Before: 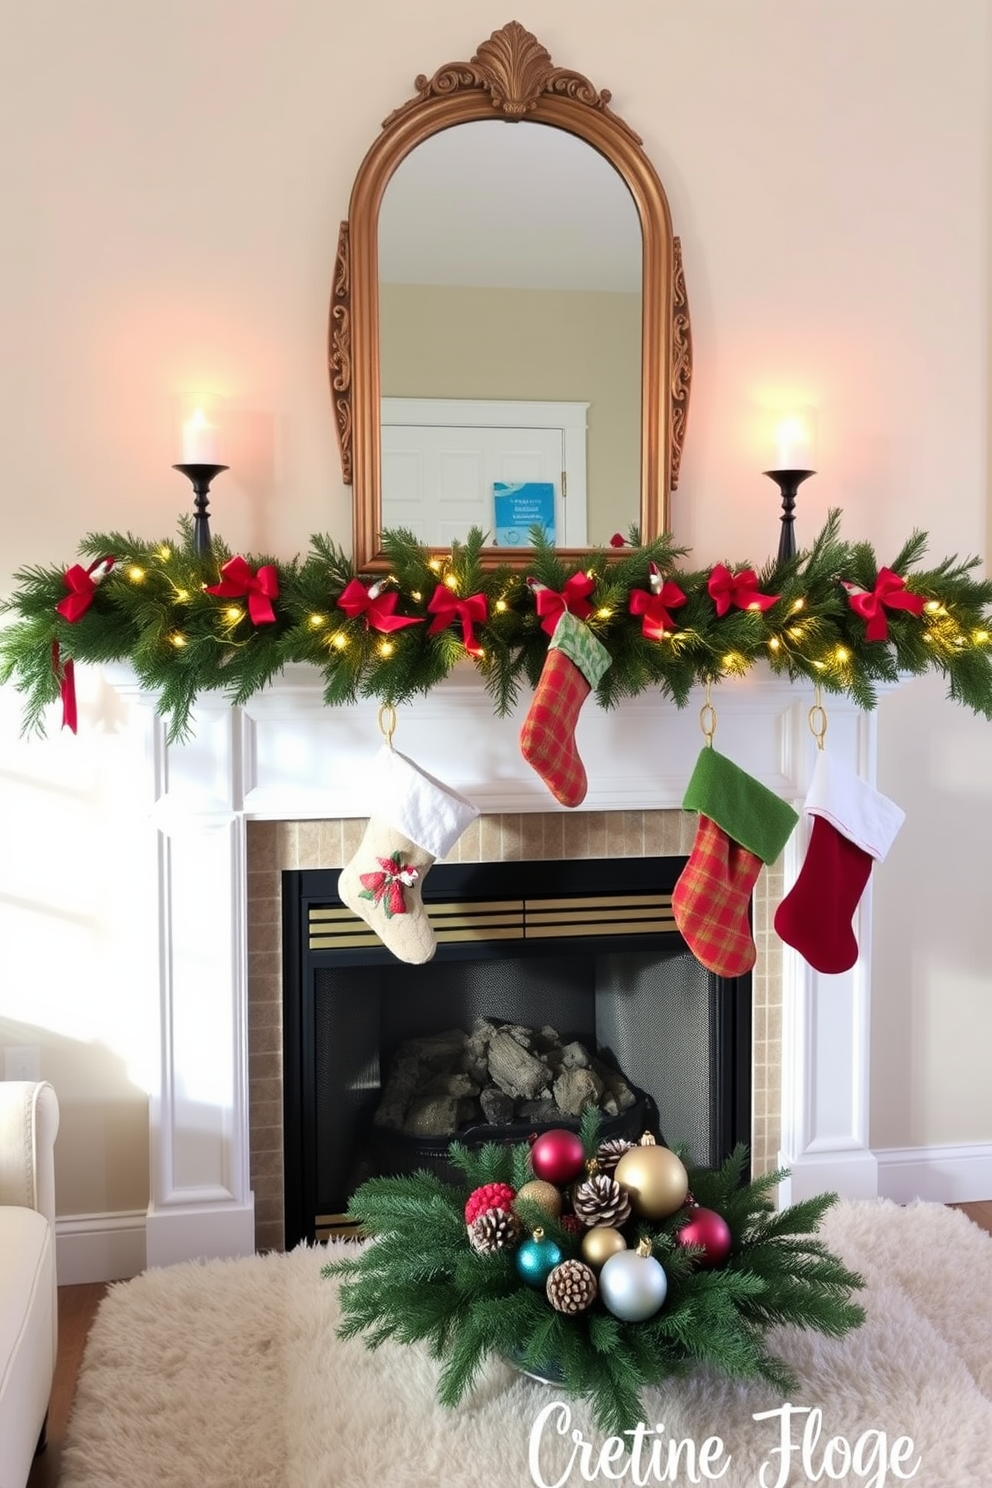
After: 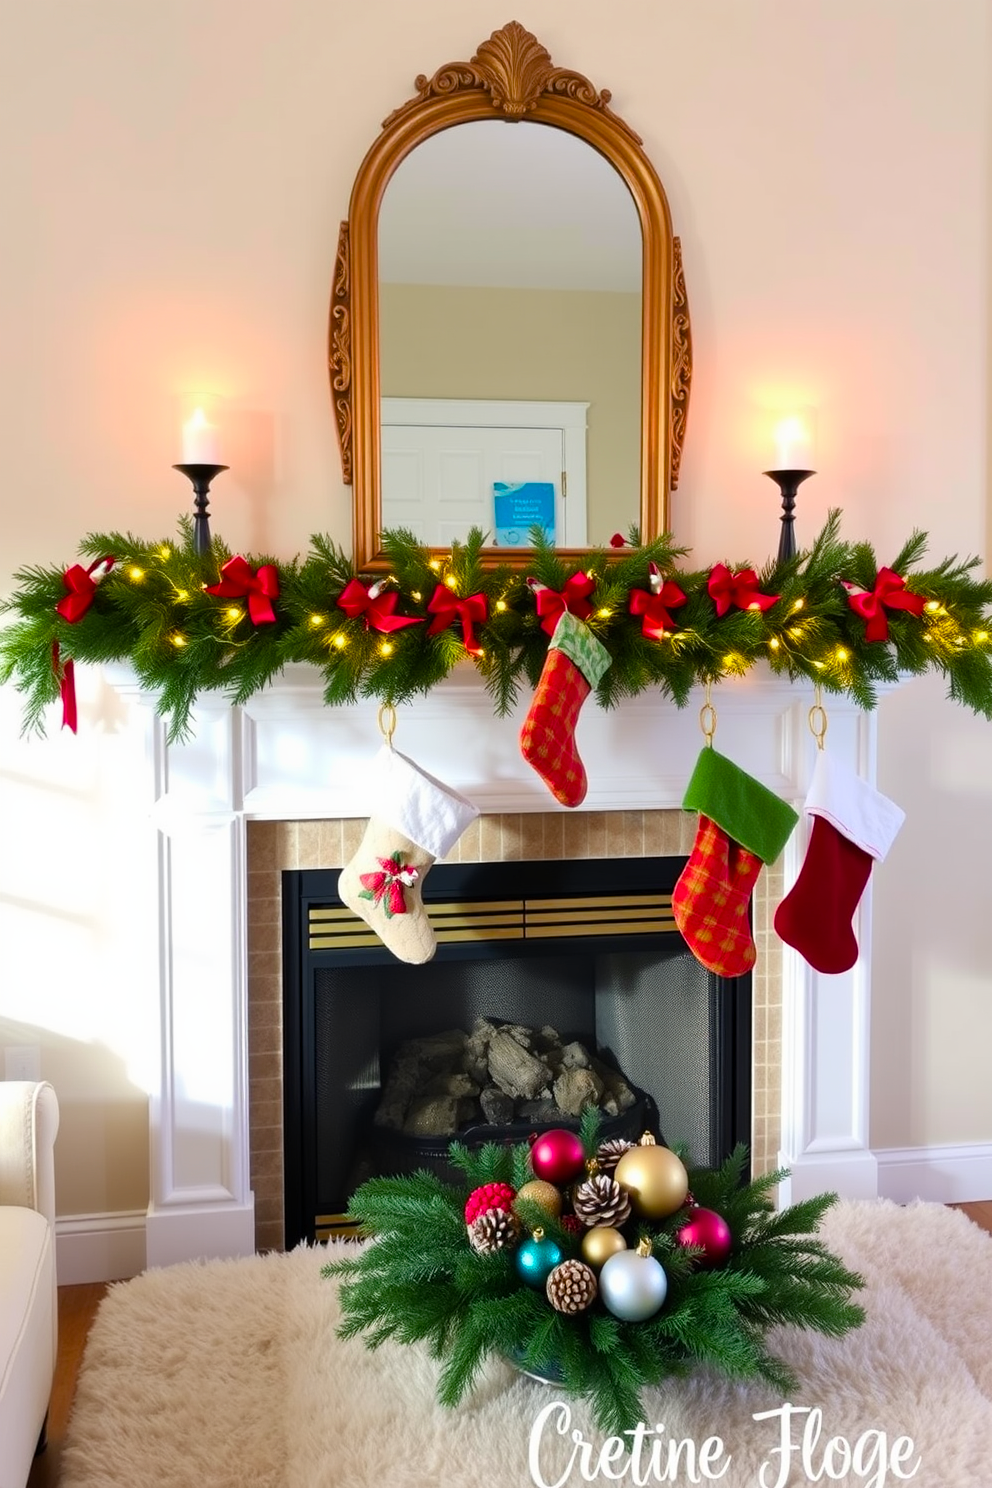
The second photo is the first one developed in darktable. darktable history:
color balance rgb: perceptual saturation grading › global saturation 36.92%, perceptual saturation grading › shadows 35.138%
